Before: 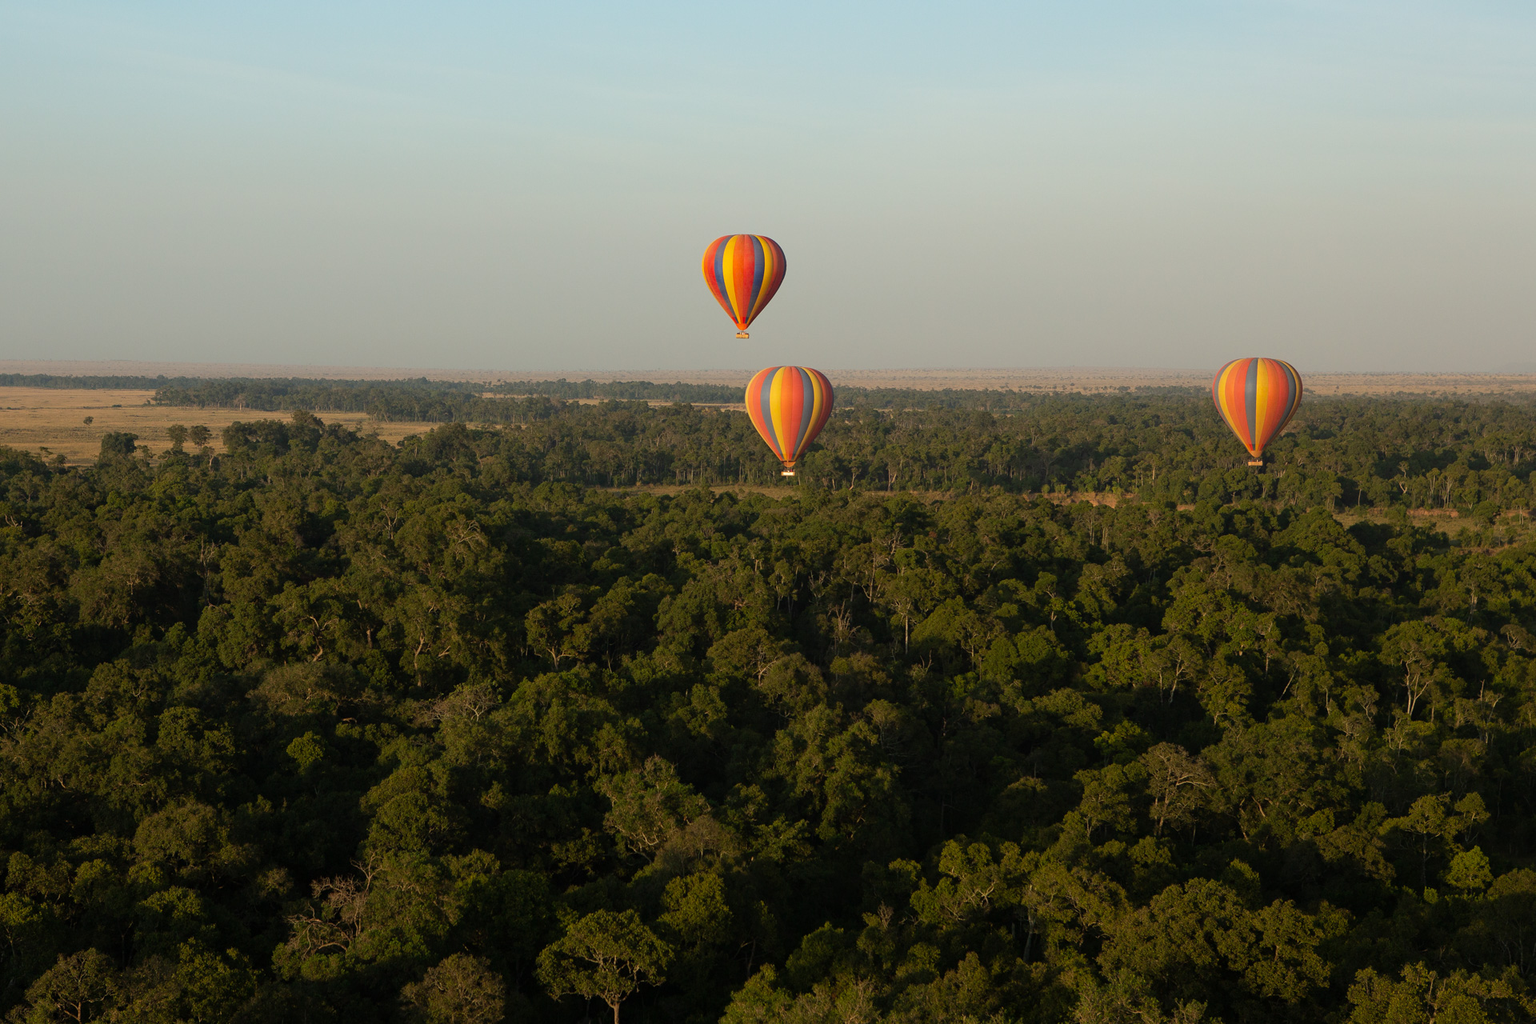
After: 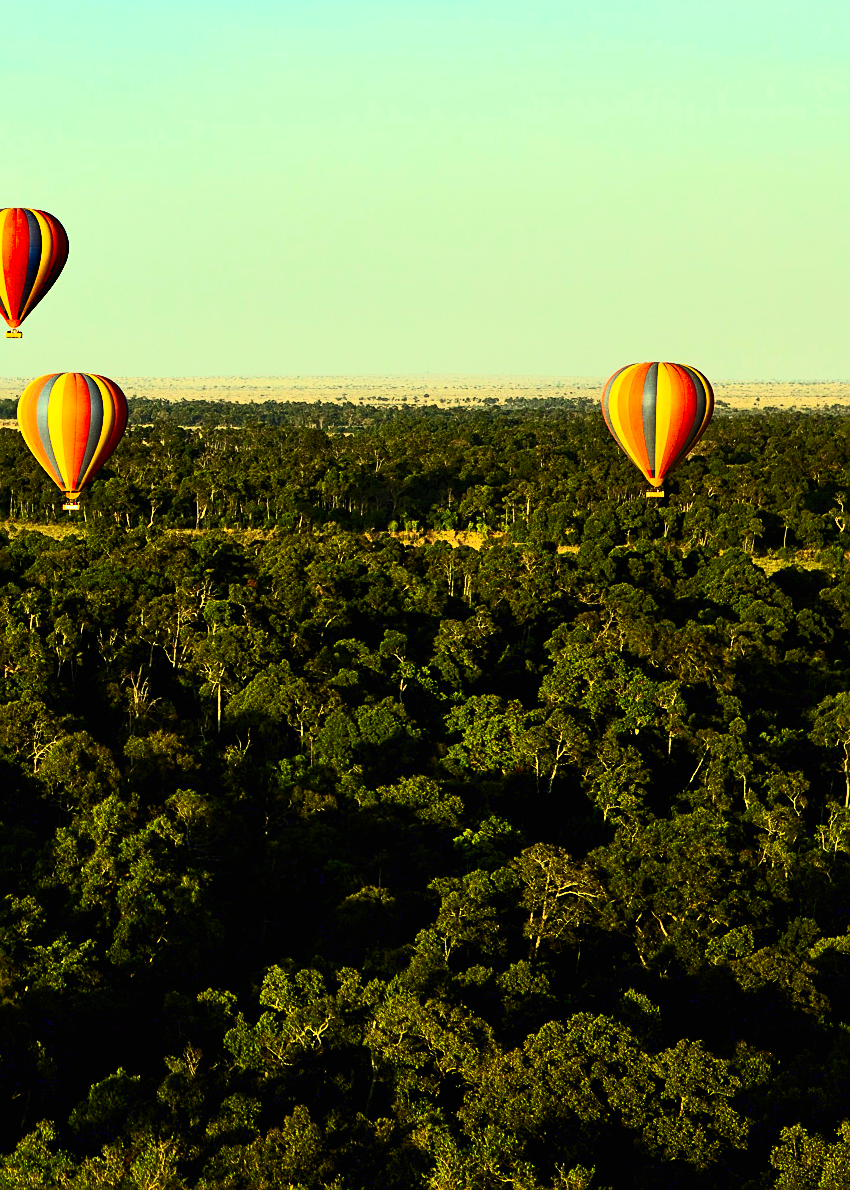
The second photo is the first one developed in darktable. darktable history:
sharpen: on, module defaults
contrast brightness saturation: contrast 0.62, brightness 0.34, saturation 0.14
color correction: highlights a* -10.77, highlights b* 9.8, saturation 1.72
filmic rgb: black relative exposure -7.82 EV, white relative exposure 4.29 EV, hardness 3.86, color science v6 (2022)
contrast equalizer: octaves 7, y [[0.609, 0.611, 0.615, 0.613, 0.607, 0.603], [0.504, 0.498, 0.496, 0.499, 0.506, 0.516], [0 ×6], [0 ×6], [0 ×6]]
crop: left 47.628%, top 6.643%, right 7.874%
velvia: strength 6%
